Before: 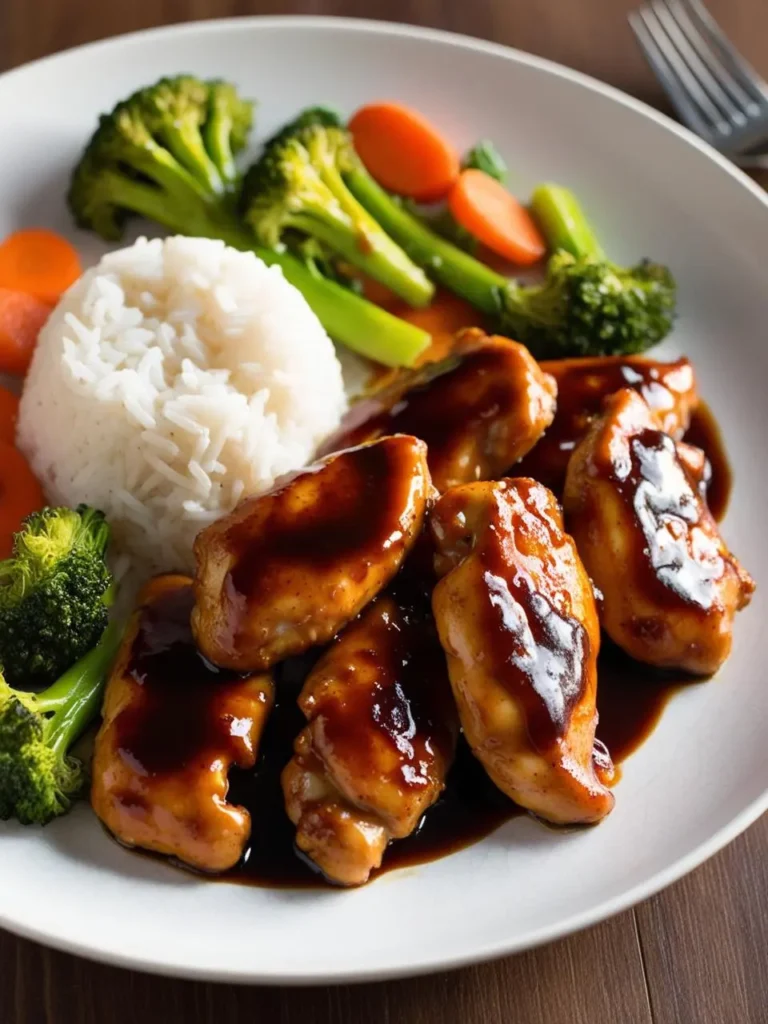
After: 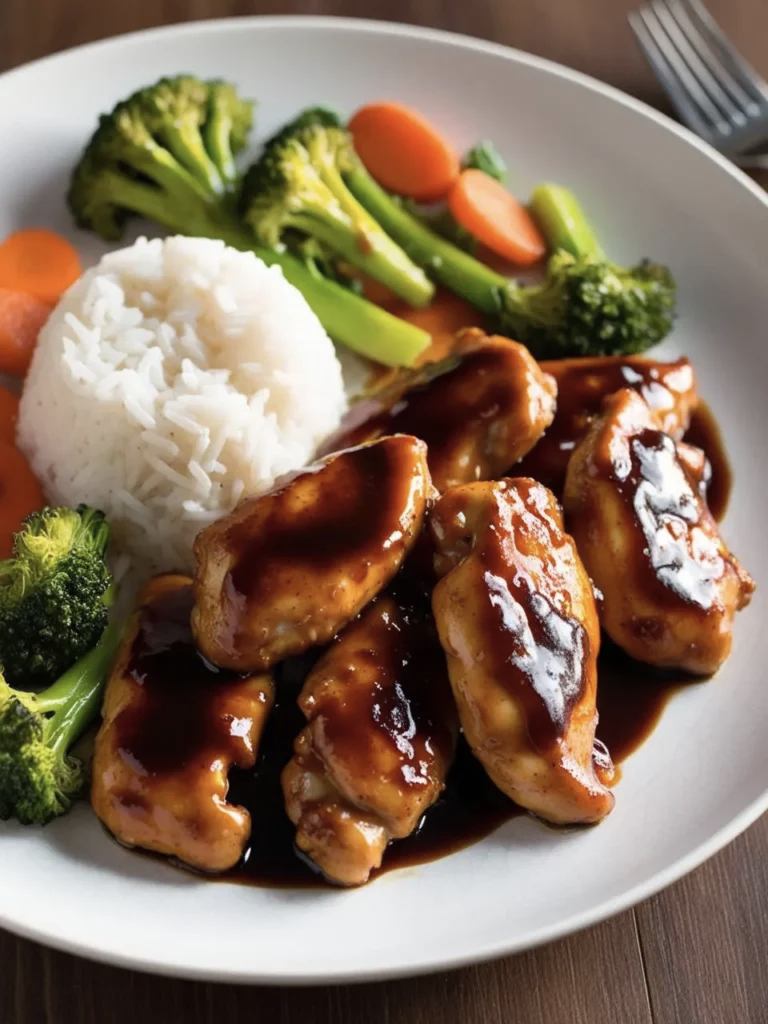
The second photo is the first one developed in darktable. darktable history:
color correction: highlights b* -0.013, saturation 0.814
